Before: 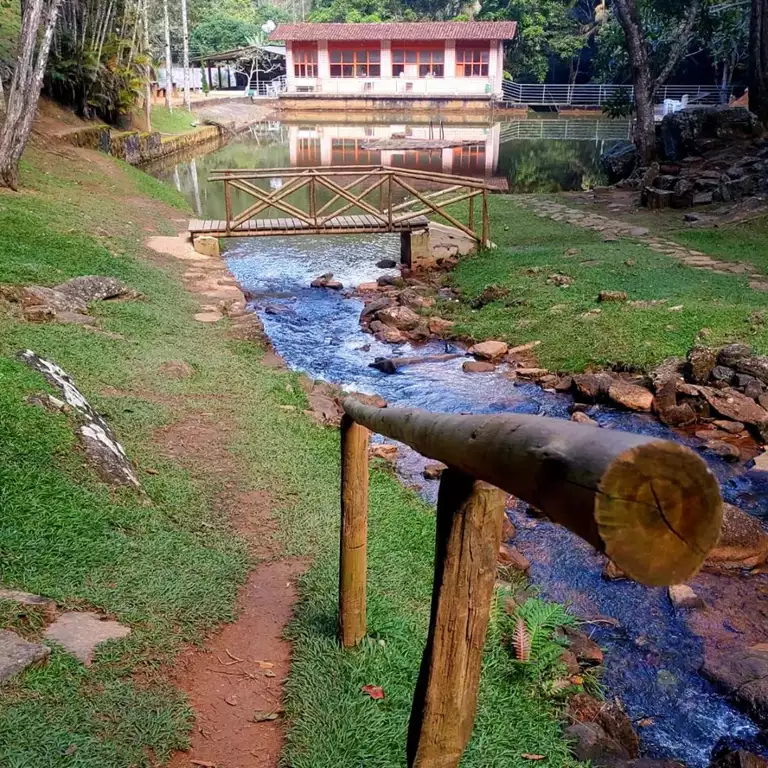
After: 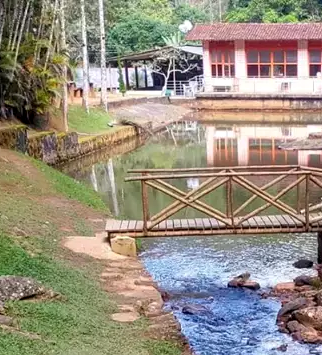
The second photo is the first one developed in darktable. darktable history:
crop and rotate: left 10.817%, top 0.062%, right 47.194%, bottom 53.626%
contrast equalizer: octaves 7, y [[0.6 ×6], [0.55 ×6], [0 ×6], [0 ×6], [0 ×6]], mix 0.15
